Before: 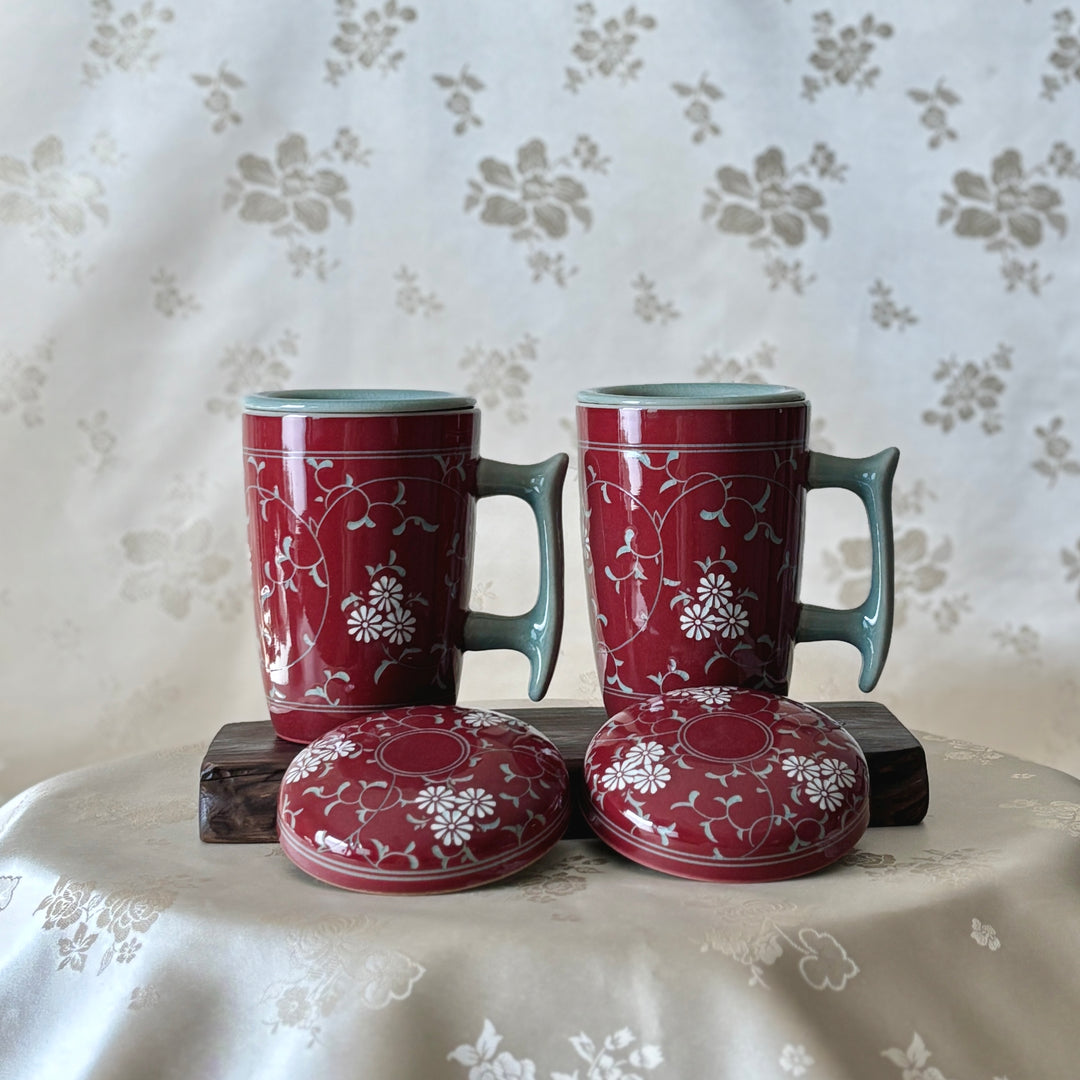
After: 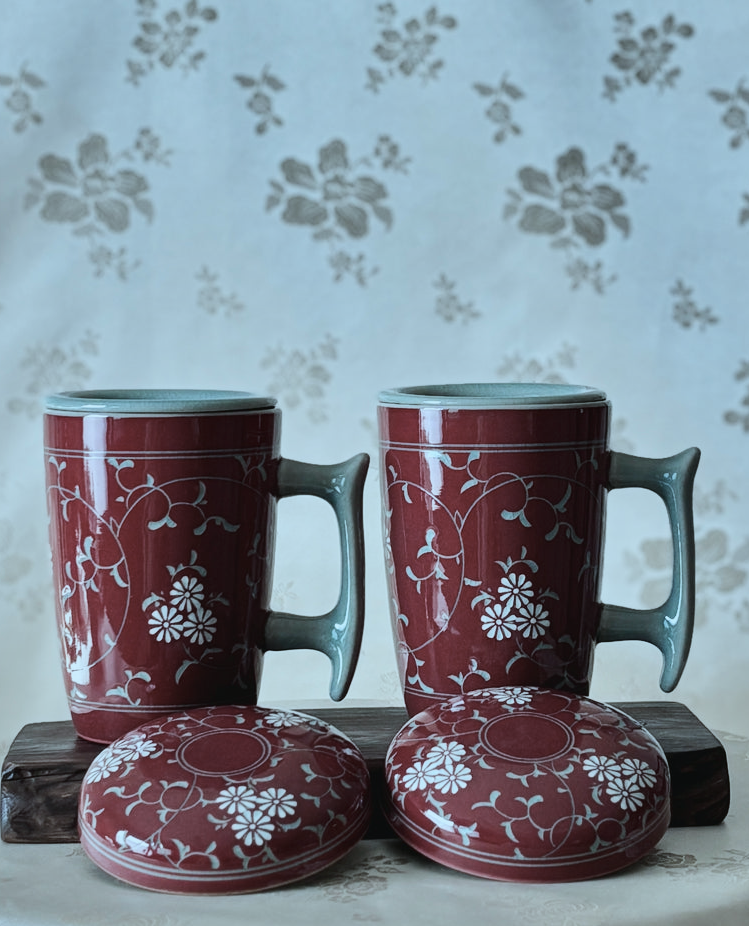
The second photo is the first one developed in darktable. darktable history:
color correction: highlights a* -13.21, highlights b* -17.69, saturation 0.701
crop: left 18.498%, right 12.06%, bottom 14.168%
tone curve: curves: ch0 [(0, 0.018) (0.036, 0.038) (0.15, 0.131) (0.27, 0.247) (0.545, 0.561) (0.761, 0.761) (1, 0.919)]; ch1 [(0, 0) (0.179, 0.173) (0.322, 0.32) (0.429, 0.431) (0.502, 0.5) (0.519, 0.522) (0.562, 0.588) (0.625, 0.67) (0.711, 0.745) (1, 1)]; ch2 [(0, 0) (0.29, 0.295) (0.404, 0.436) (0.497, 0.499) (0.521, 0.523) (0.561, 0.605) (0.657, 0.655) (0.712, 0.764) (1, 1)], color space Lab, linked channels, preserve colors none
shadows and highlights: white point adjustment 0.055, soften with gaussian
